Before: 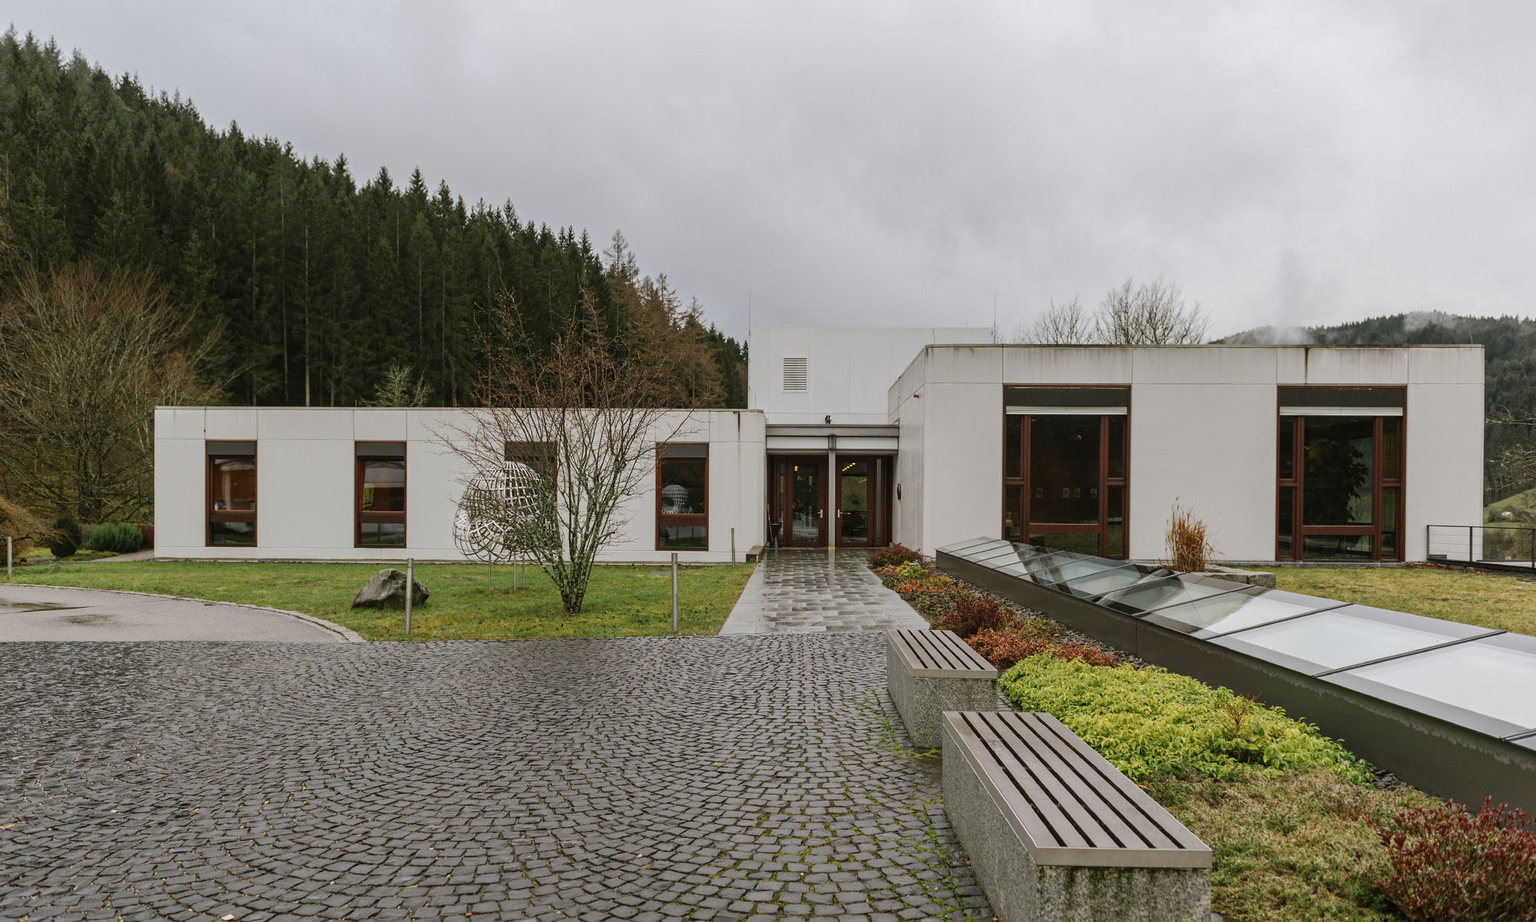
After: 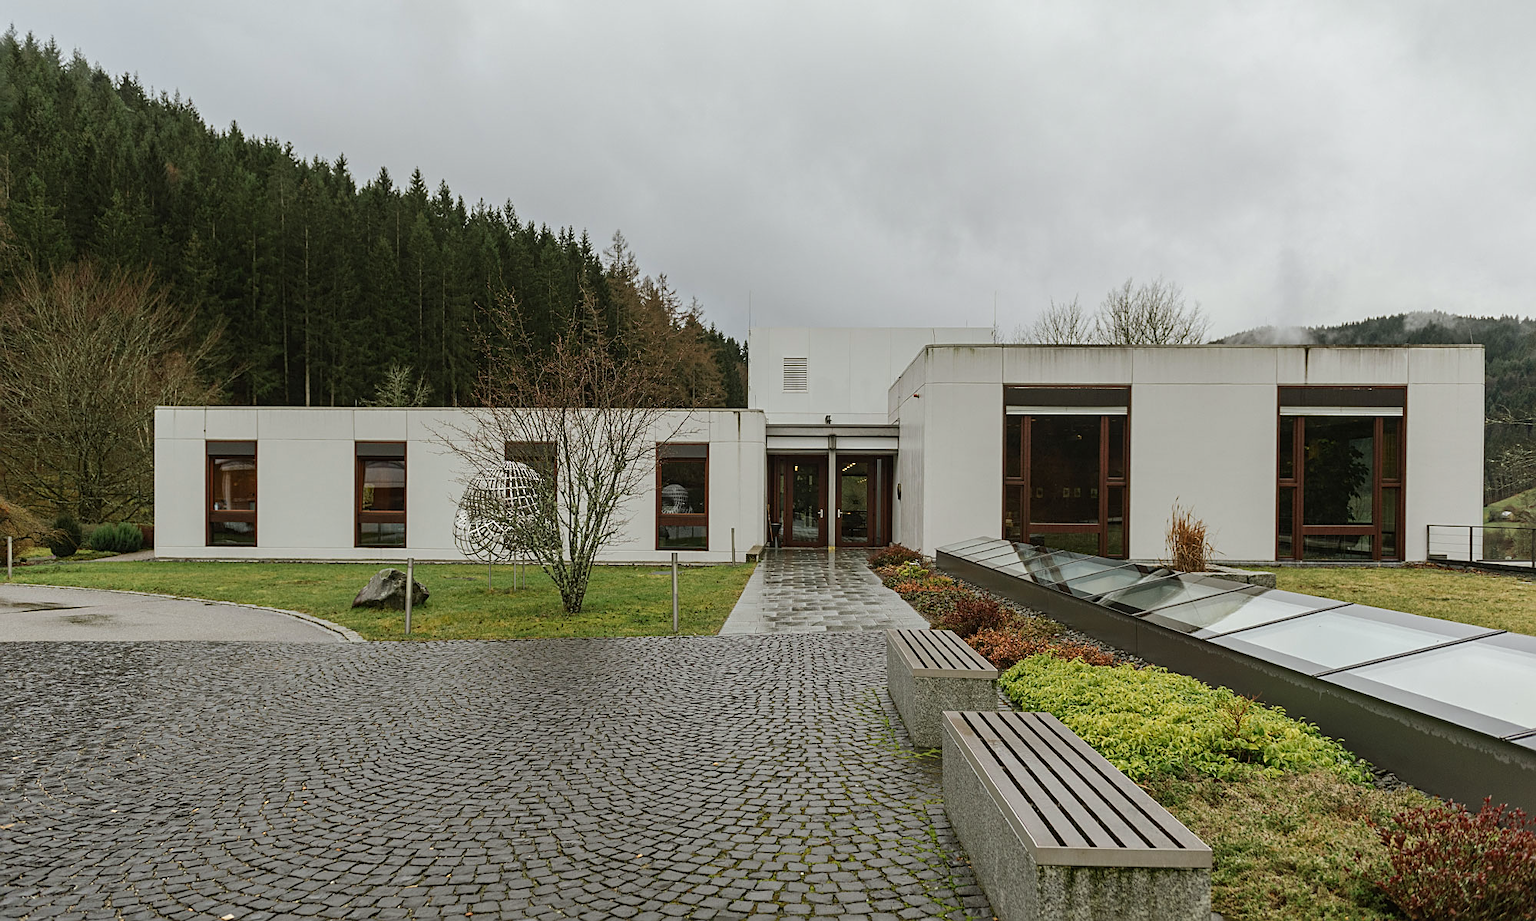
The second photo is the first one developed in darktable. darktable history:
color correction: highlights a* -2.55, highlights b* 2.28
sharpen: on, module defaults
